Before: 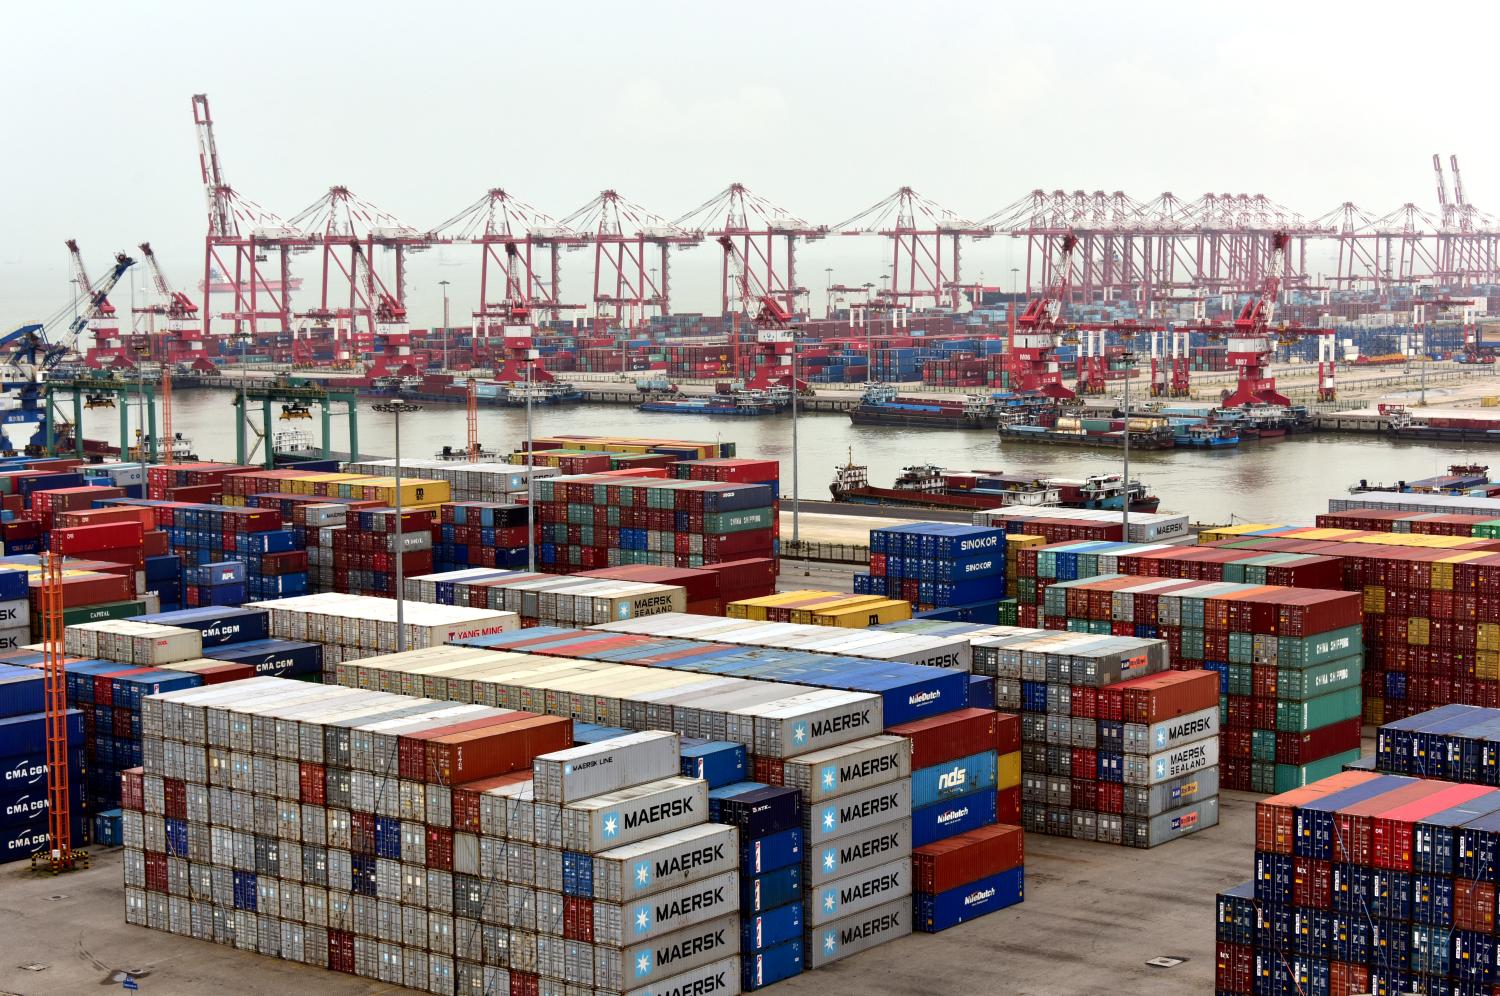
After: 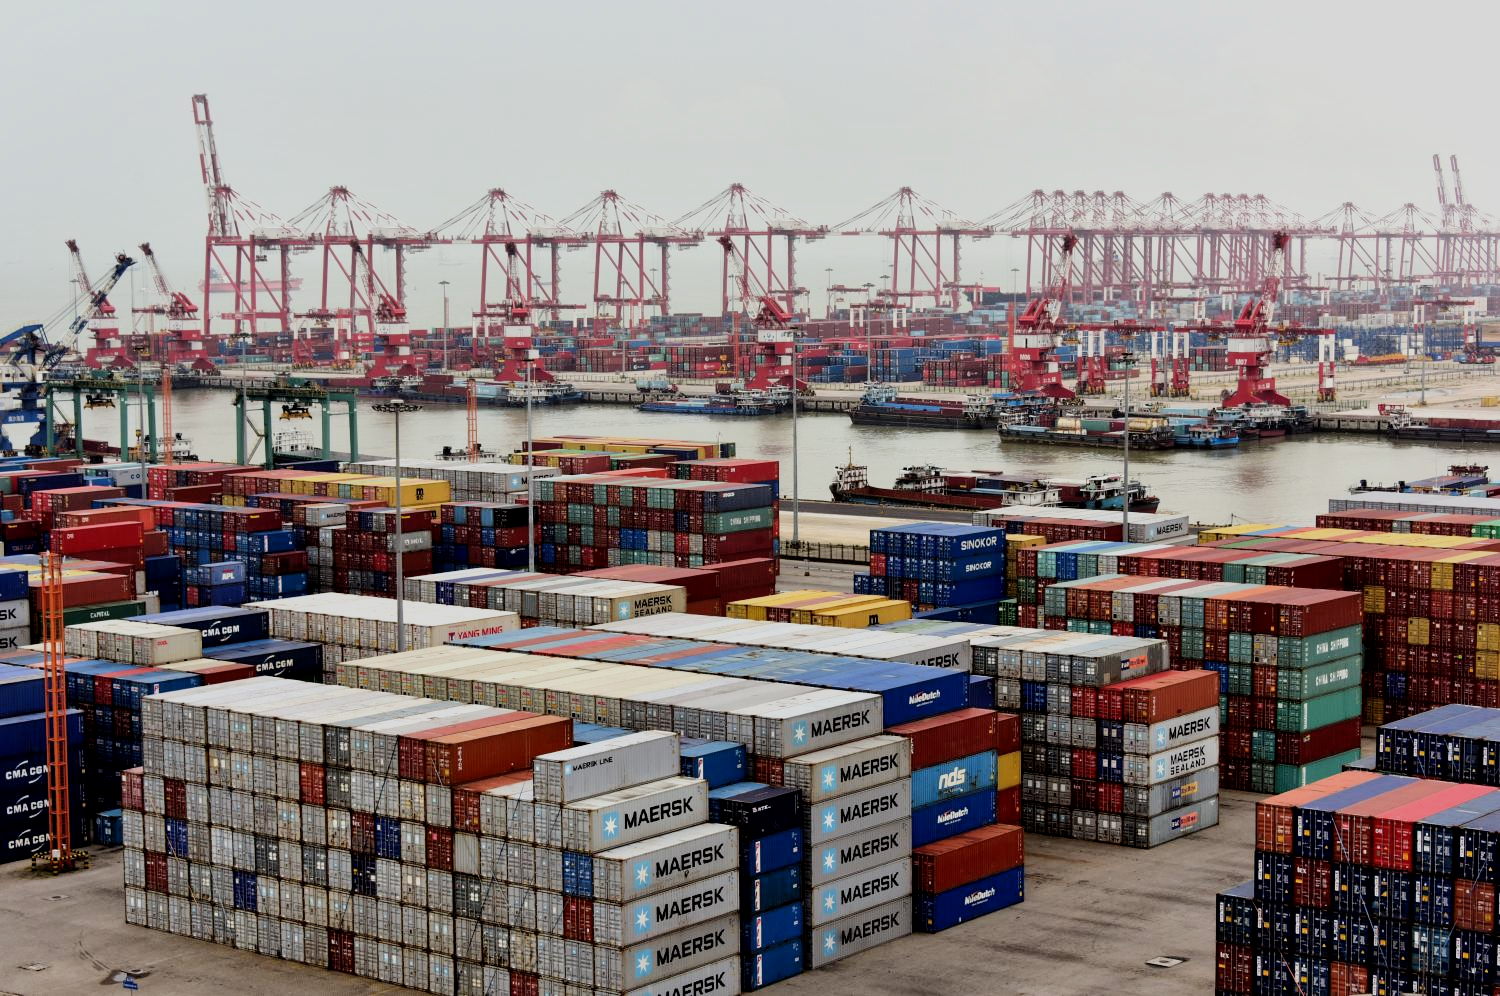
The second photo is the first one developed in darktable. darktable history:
local contrast: mode bilateral grid, contrast 20, coarseness 50, detail 120%, midtone range 0.2
filmic rgb: black relative exposure -7.65 EV, white relative exposure 4.56 EV, hardness 3.61, contrast 1.05
